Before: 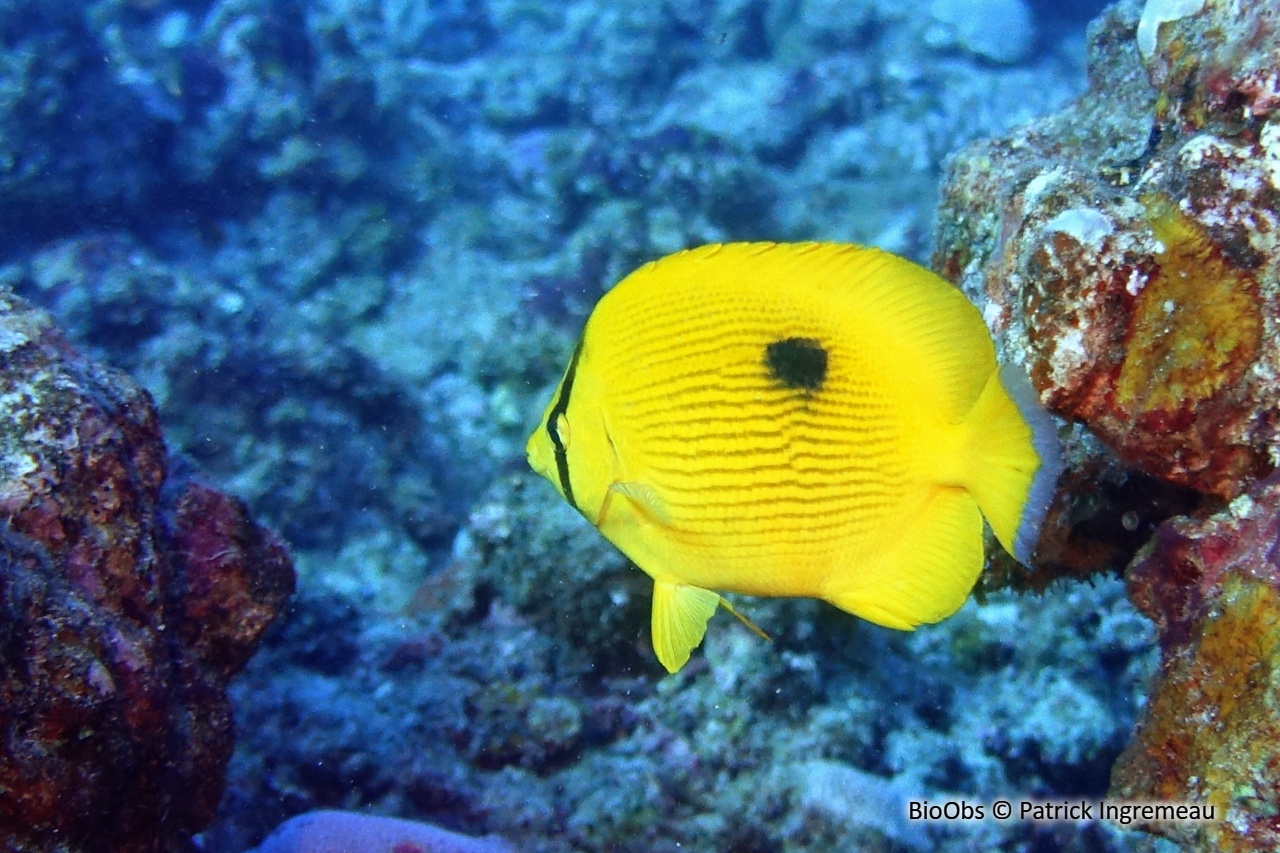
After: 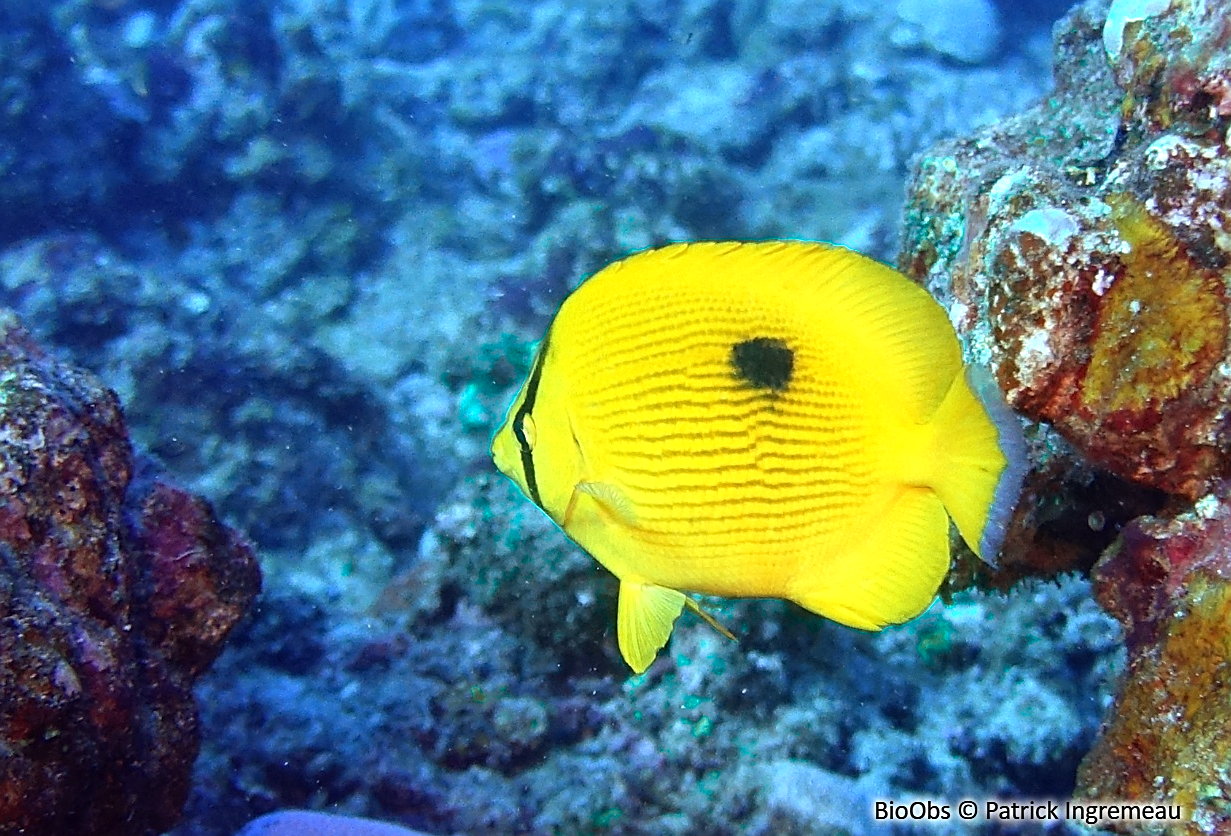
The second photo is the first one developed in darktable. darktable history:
crop and rotate: left 2.667%, right 1.16%, bottom 1.916%
sharpen: on, module defaults
color zones: curves: ch0 [(0.25, 0.5) (0.423, 0.5) (0.443, 0.5) (0.521, 0.756) (0.568, 0.5) (0.576, 0.5) (0.75, 0.5)]; ch1 [(0.25, 0.5) (0.423, 0.5) (0.443, 0.5) (0.539, 0.873) (0.624, 0.565) (0.631, 0.5) (0.75, 0.5)]
exposure: exposure 0.203 EV, compensate highlight preservation false
